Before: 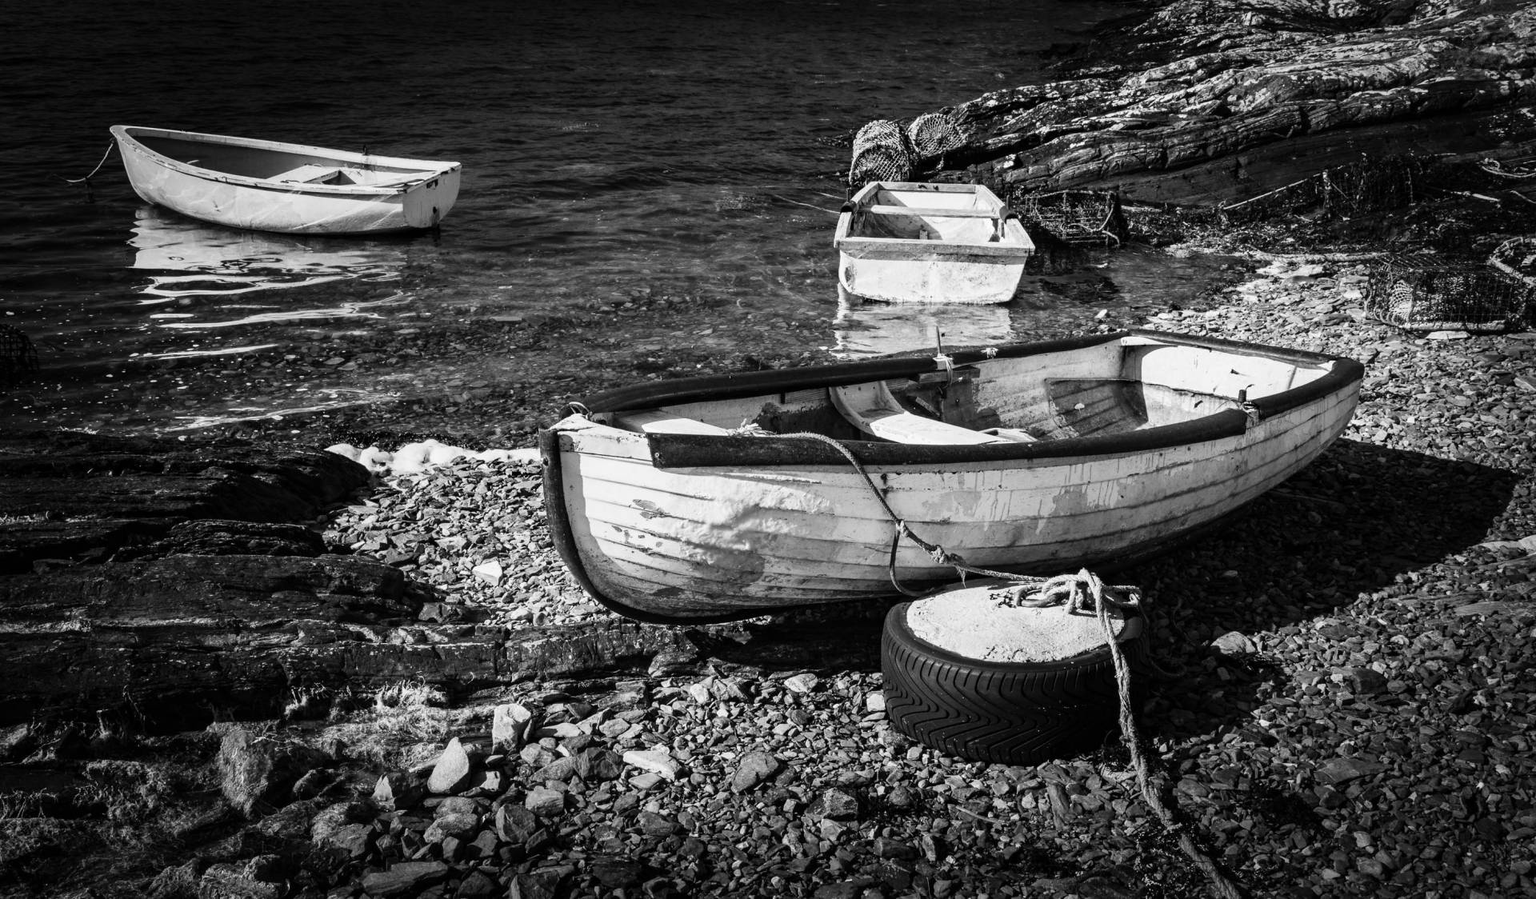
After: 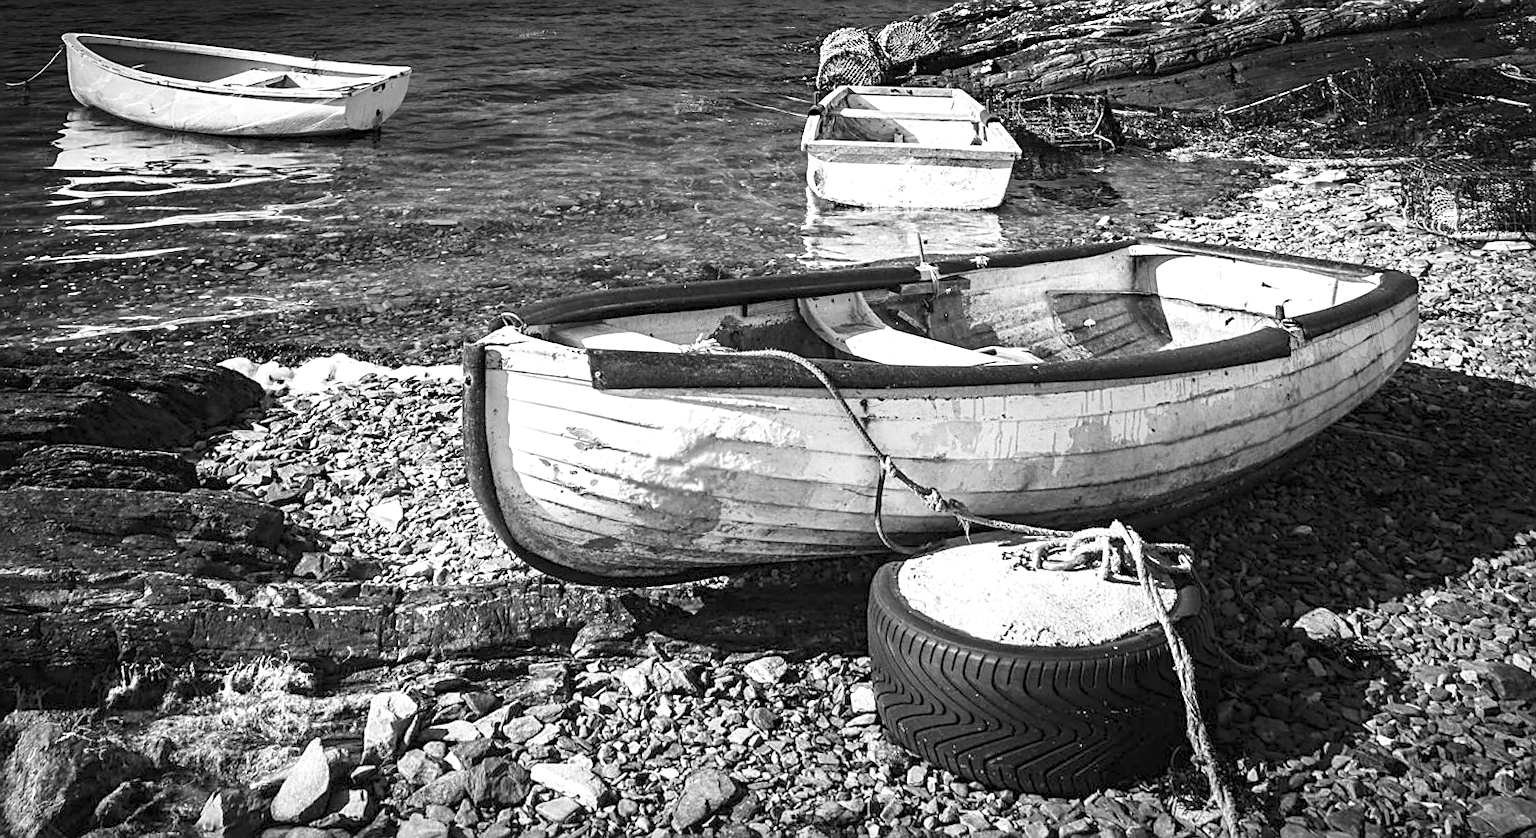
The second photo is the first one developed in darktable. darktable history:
color balance rgb: shadows lift › chroma 1%, shadows lift › hue 113°, highlights gain › chroma 0.2%, highlights gain › hue 333°, perceptual saturation grading › global saturation 20%, perceptual saturation grading › highlights -50%, perceptual saturation grading › shadows 25%, contrast -20%
exposure: black level correction 0, exposure 1.1 EV, compensate highlight preservation false
rotate and perspective: rotation 0.72°, lens shift (vertical) -0.352, lens shift (horizontal) -0.051, crop left 0.152, crop right 0.859, crop top 0.019, crop bottom 0.964
sharpen: on, module defaults
crop and rotate: top 5.667%, bottom 14.937%
